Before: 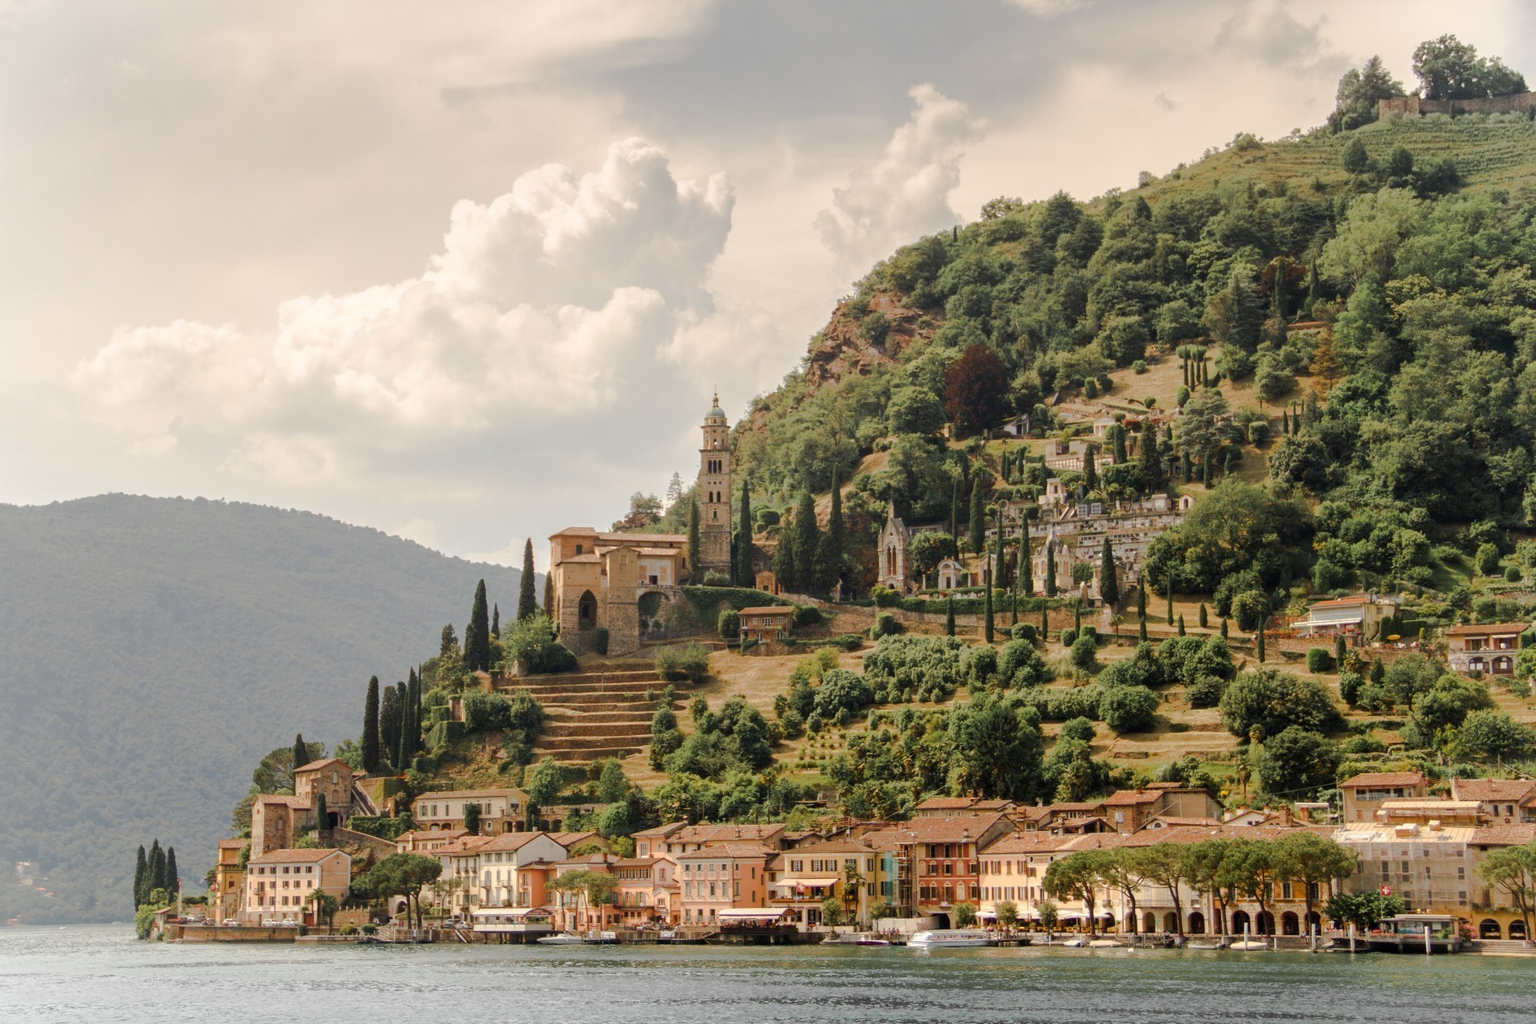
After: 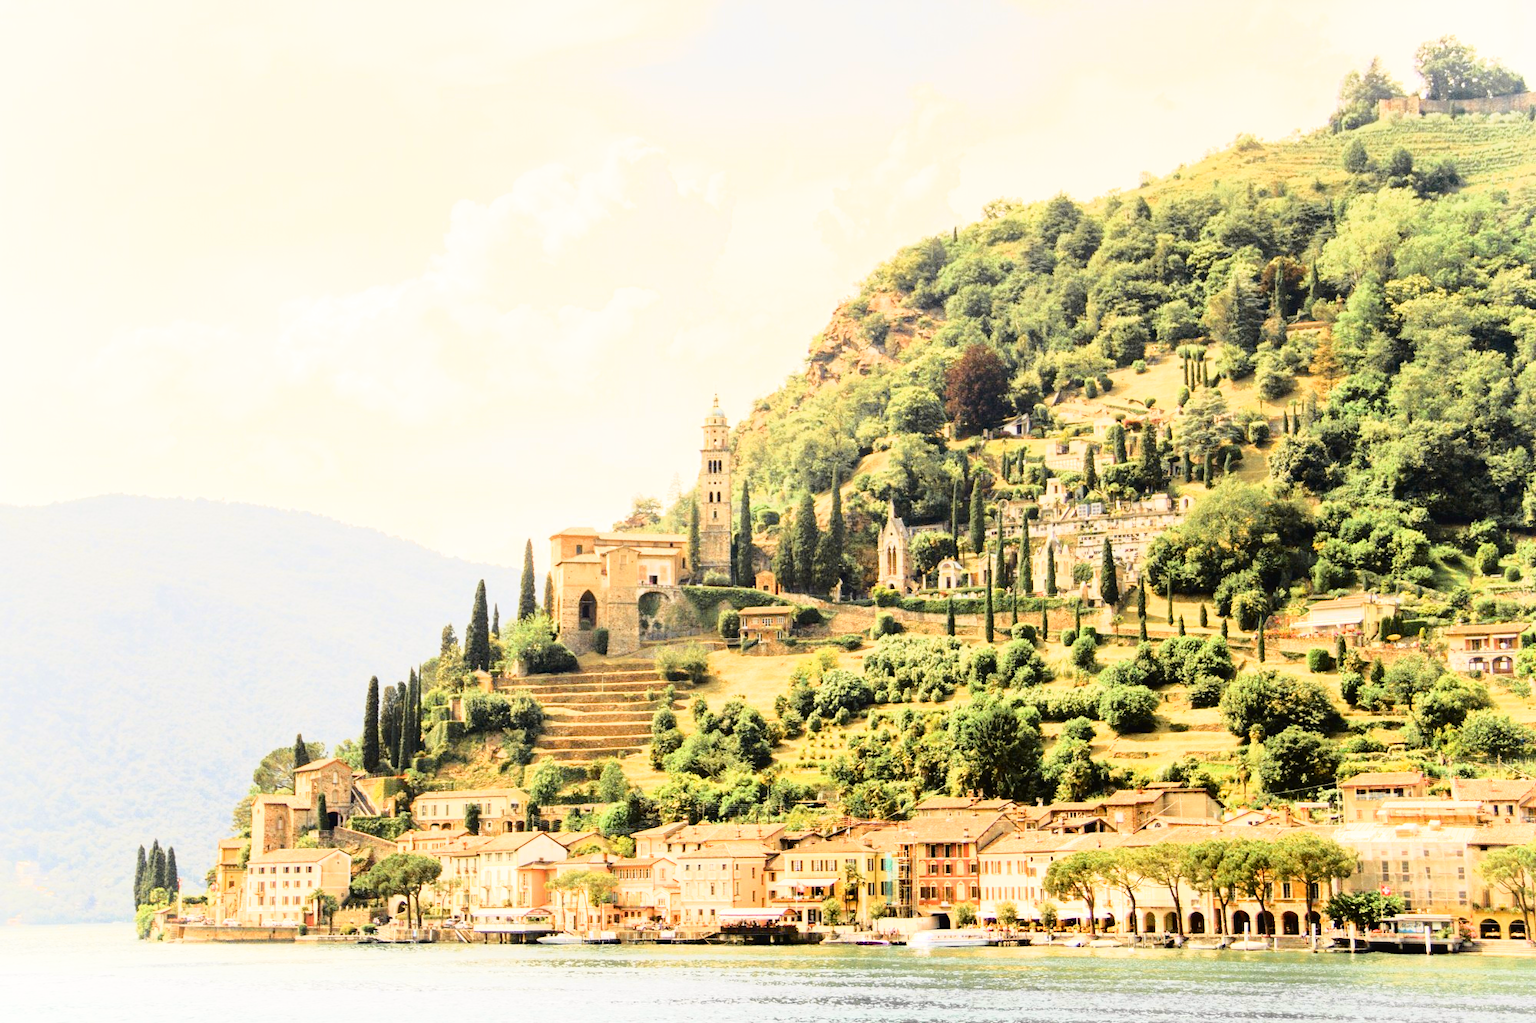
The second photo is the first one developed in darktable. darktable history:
exposure: black level correction 0.001, exposure 1.398 EV, compensate exposure bias true, compensate highlight preservation false
contrast brightness saturation: contrast 0.07
tone curve: curves: ch0 [(0, 0.019) (0.078, 0.058) (0.223, 0.217) (0.424, 0.553) (0.631, 0.764) (0.816, 0.932) (1, 1)]; ch1 [(0, 0) (0.262, 0.227) (0.417, 0.386) (0.469, 0.467) (0.502, 0.503) (0.544, 0.548) (0.57, 0.579) (0.608, 0.62) (0.65, 0.68) (0.994, 0.987)]; ch2 [(0, 0) (0.262, 0.188) (0.5, 0.504) (0.553, 0.592) (0.599, 0.653) (1, 1)], color space Lab, independent channels, preserve colors none
filmic rgb: black relative exposure -8.15 EV, white relative exposure 3.76 EV, hardness 4.46
